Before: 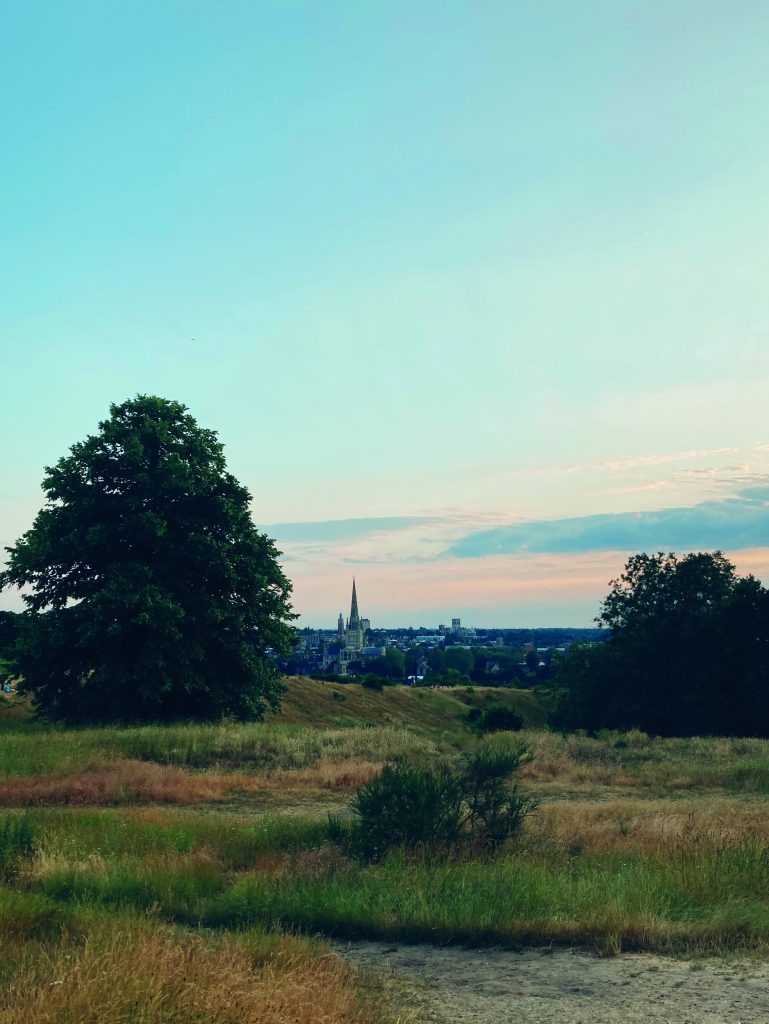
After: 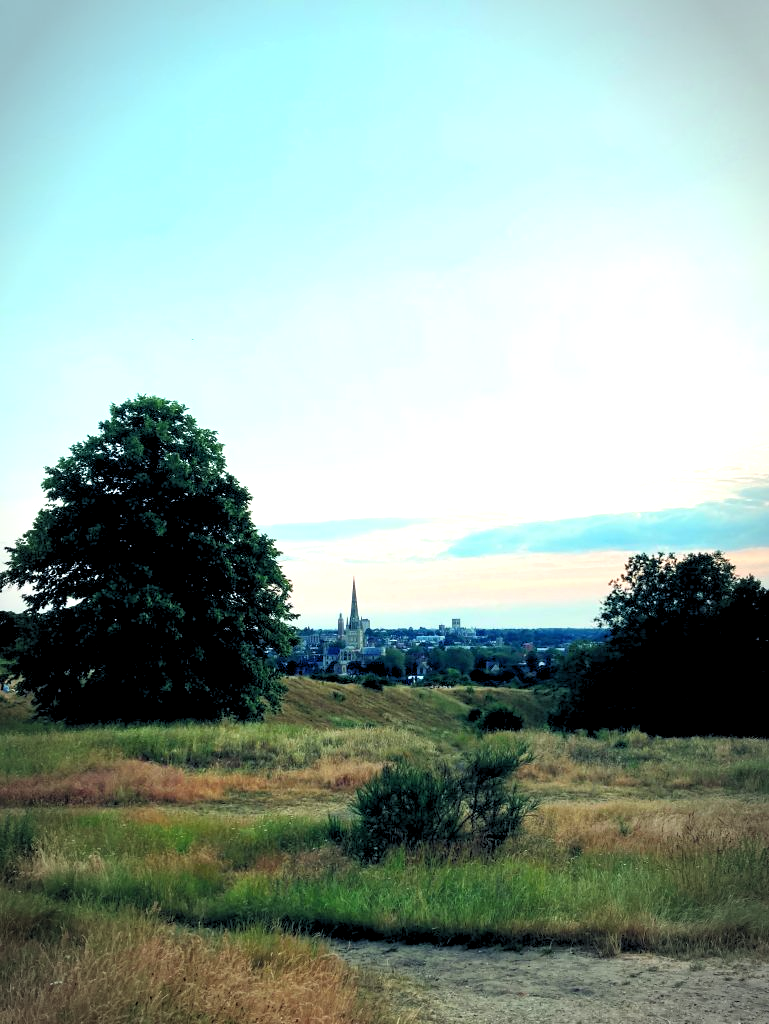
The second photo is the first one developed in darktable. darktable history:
rgb levels: levels [[0.013, 0.434, 0.89], [0, 0.5, 1], [0, 0.5, 1]]
vignetting: automatic ratio true
exposure: black level correction 0, exposure 0.7 EV, compensate exposure bias true, compensate highlight preservation false
